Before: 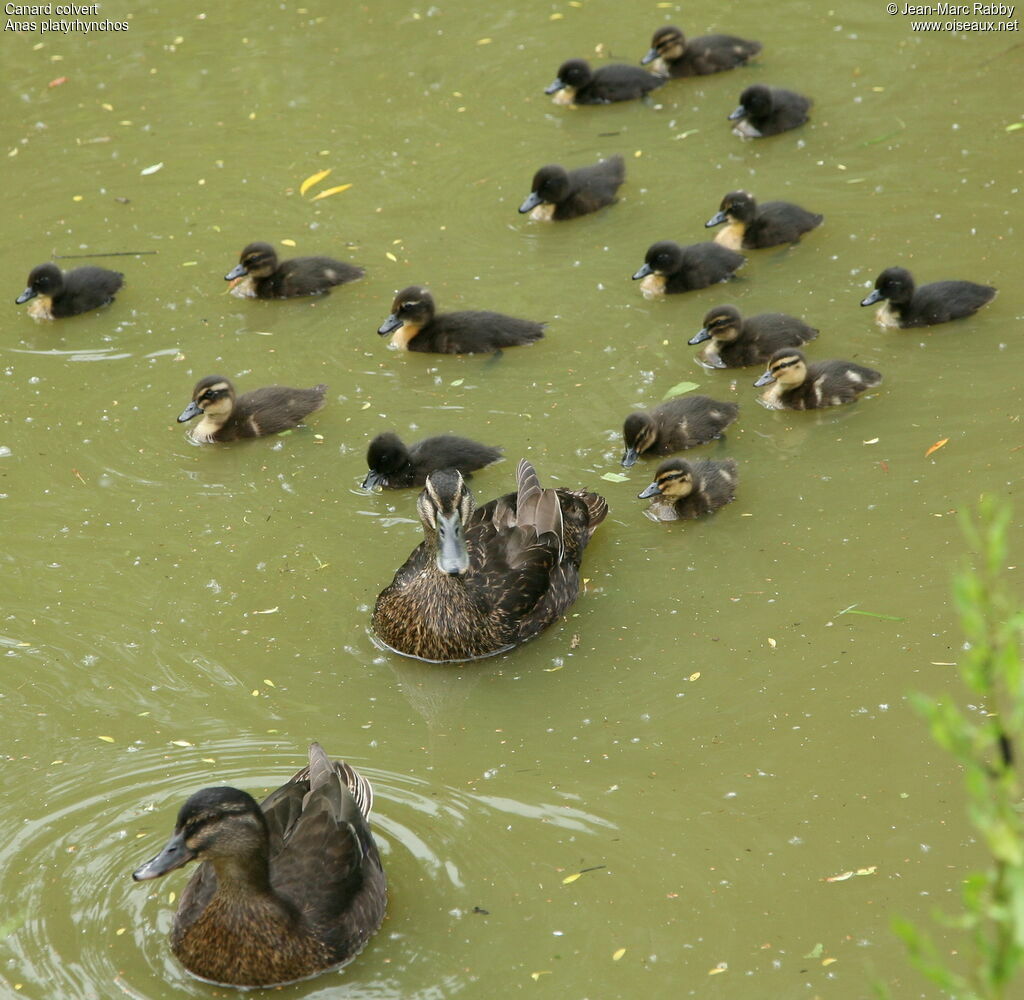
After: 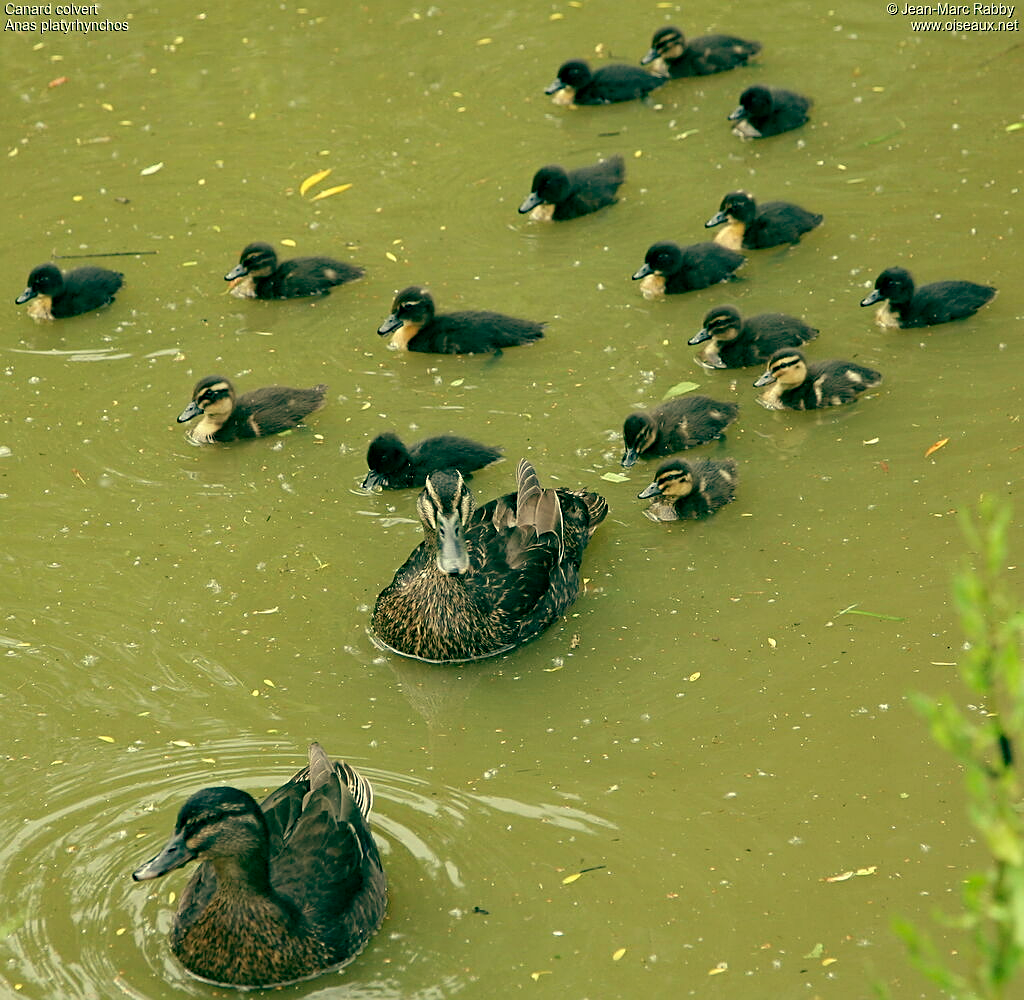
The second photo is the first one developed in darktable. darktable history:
haze removal: compatibility mode true, adaptive false
sharpen: on, module defaults
color balance: mode lift, gamma, gain (sRGB), lift [1, 0.69, 1, 1], gamma [1, 1.482, 1, 1], gain [1, 1, 1, 0.802]
